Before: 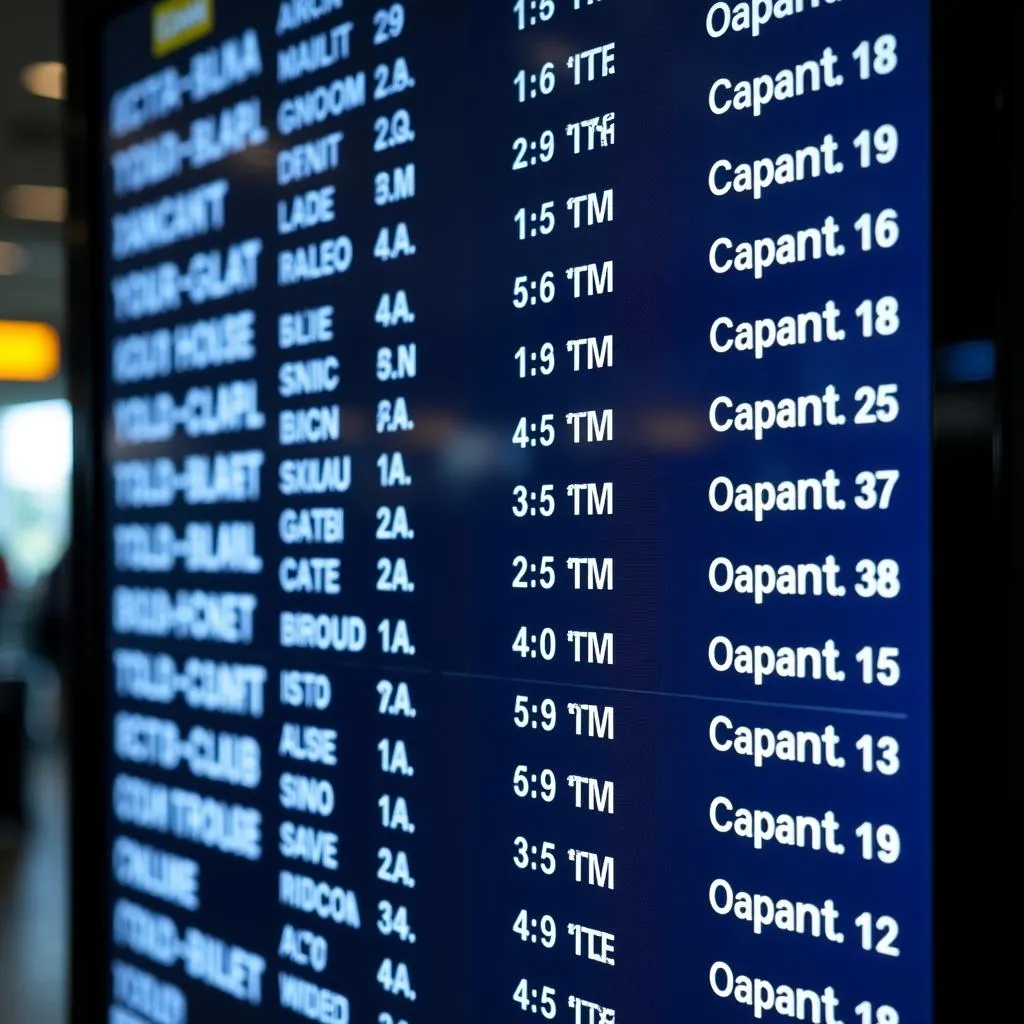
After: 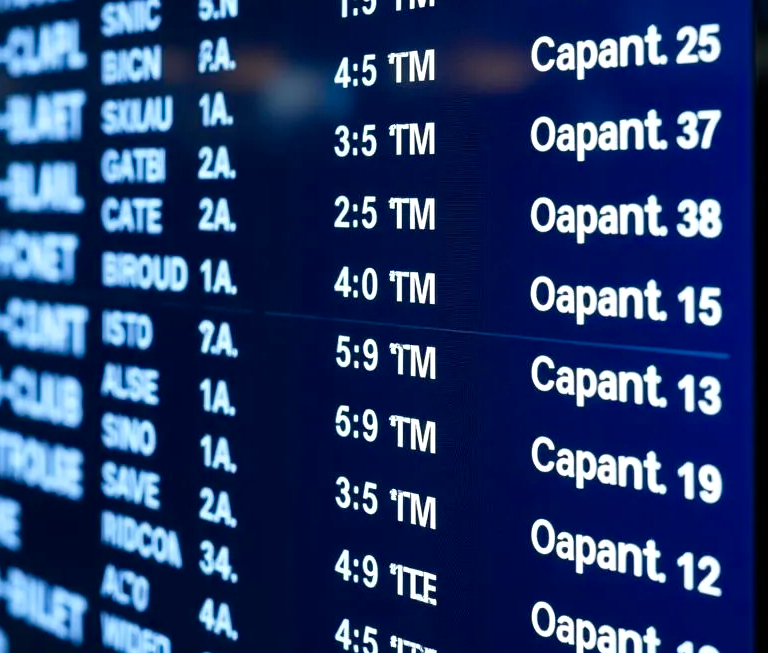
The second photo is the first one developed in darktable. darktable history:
color balance rgb: perceptual saturation grading › global saturation 20%, perceptual saturation grading › highlights -25.897%, perceptual saturation grading › shadows 25.634%, perceptual brilliance grading › global brilliance 2.916%
tone equalizer: edges refinement/feathering 500, mask exposure compensation -1.57 EV, preserve details no
crop and rotate: left 17.414%, top 35.182%, right 7.539%, bottom 1.01%
